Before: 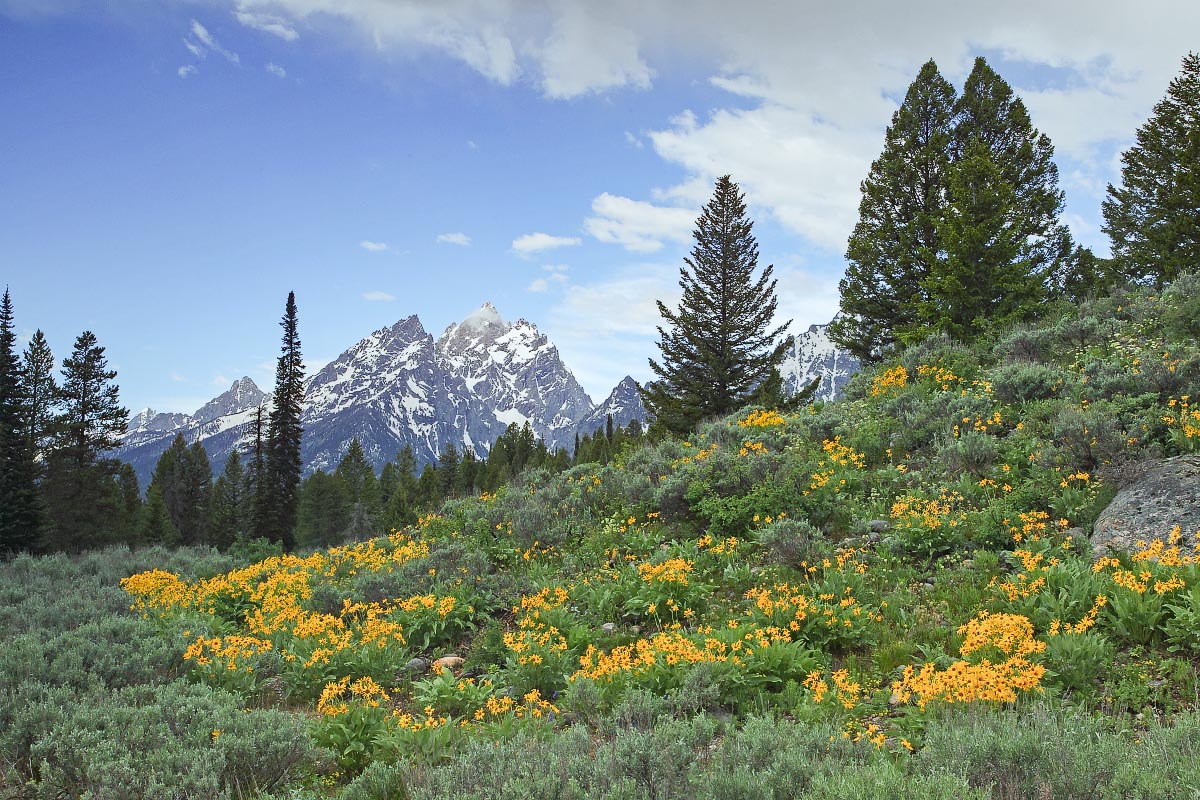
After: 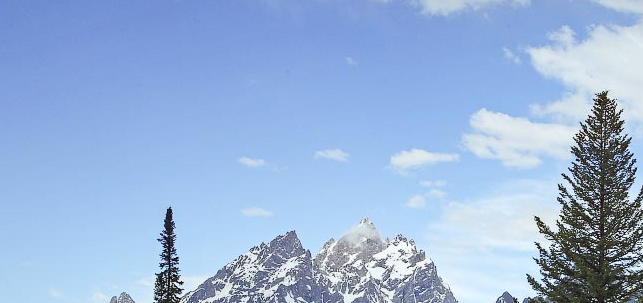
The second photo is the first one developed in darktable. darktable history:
crop: left 10.185%, top 10.583%, right 36.216%, bottom 51.449%
